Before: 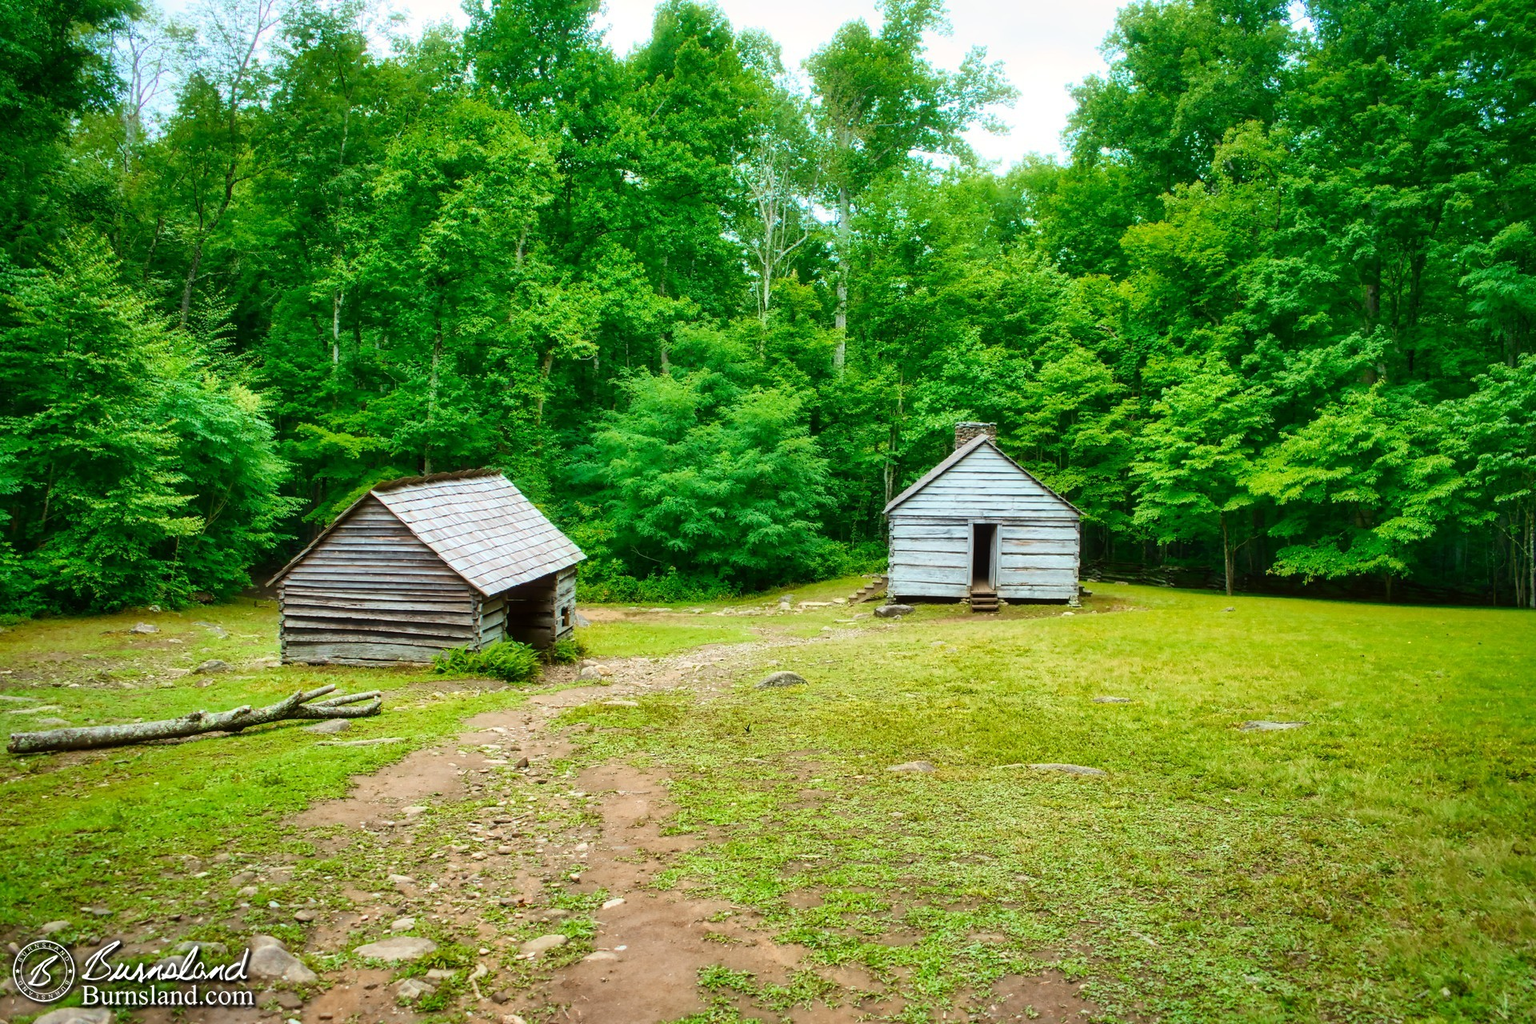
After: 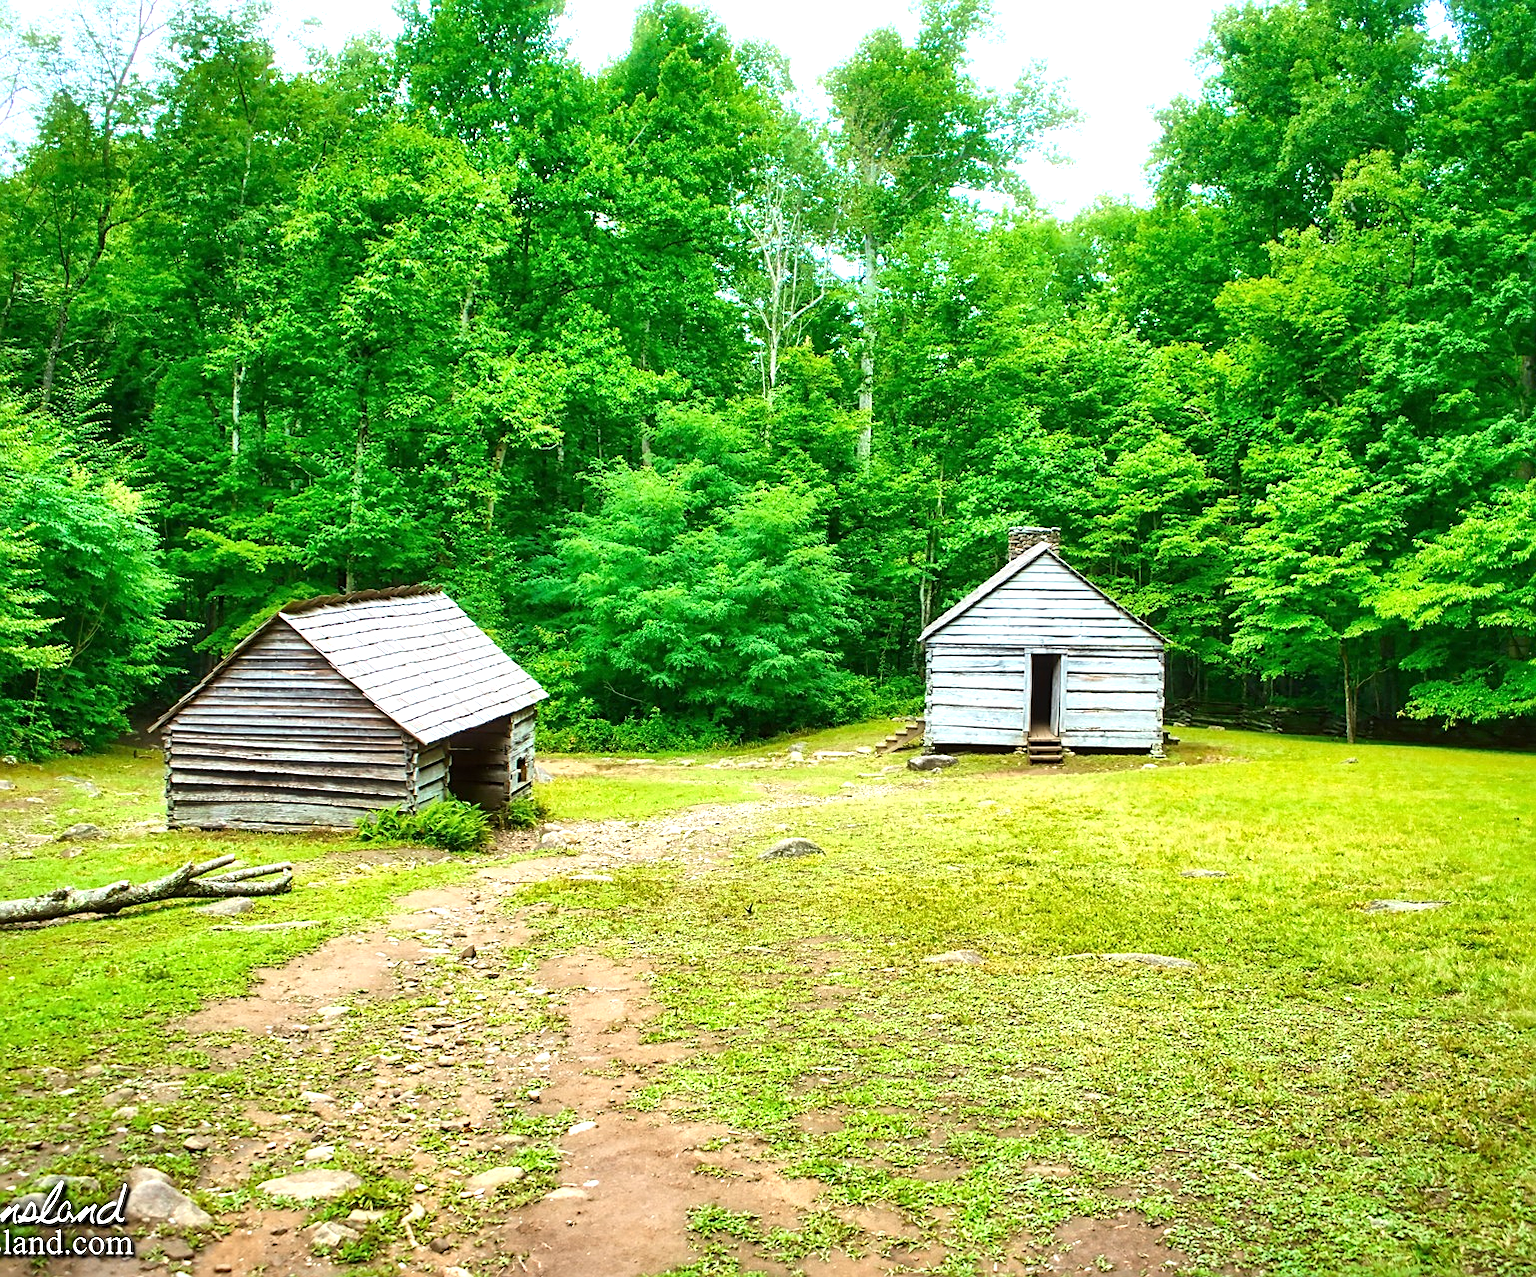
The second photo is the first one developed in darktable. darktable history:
crop and rotate: left 9.588%, right 10.284%
sharpen: on, module defaults
exposure: black level correction 0, exposure 0.678 EV, compensate highlight preservation false
